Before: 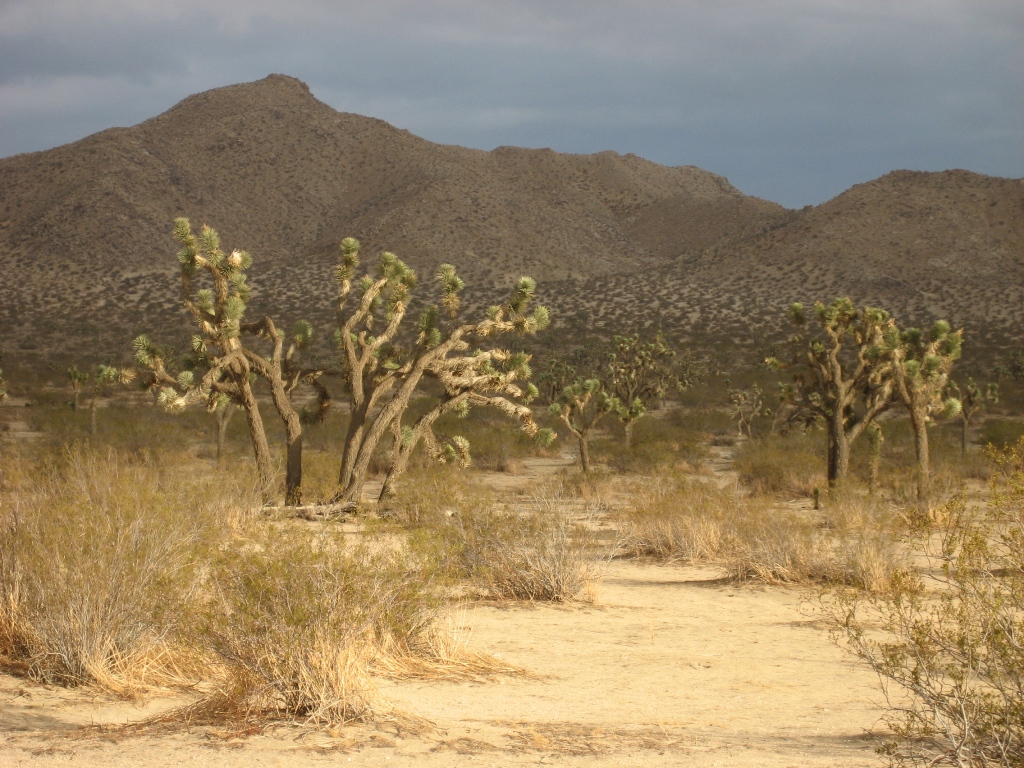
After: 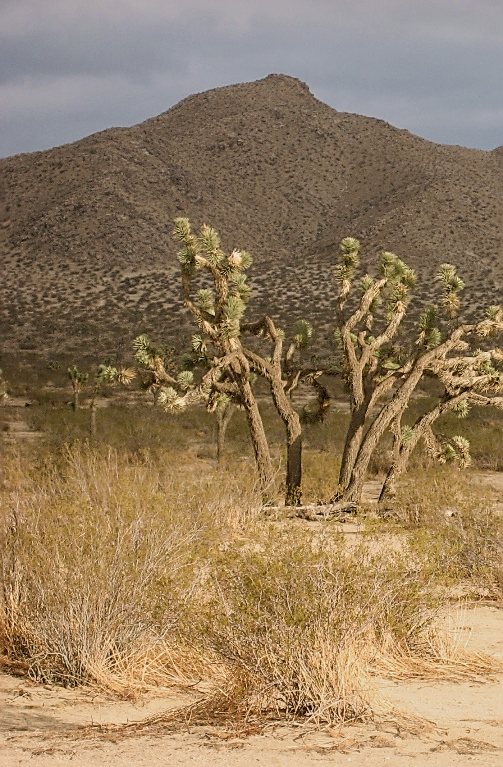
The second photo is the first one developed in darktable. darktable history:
exposure: exposure 0.127 EV, compensate highlight preservation false
sharpen: radius 1.4, amount 1.25, threshold 0.7
crop and rotate: left 0%, top 0%, right 50.845%
local contrast: on, module defaults
filmic rgb: black relative exposure -16 EV, white relative exposure 4.97 EV, hardness 6.25
color correction: highlights a* 3.12, highlights b* -1.55, shadows a* -0.101, shadows b* 2.52, saturation 0.98
